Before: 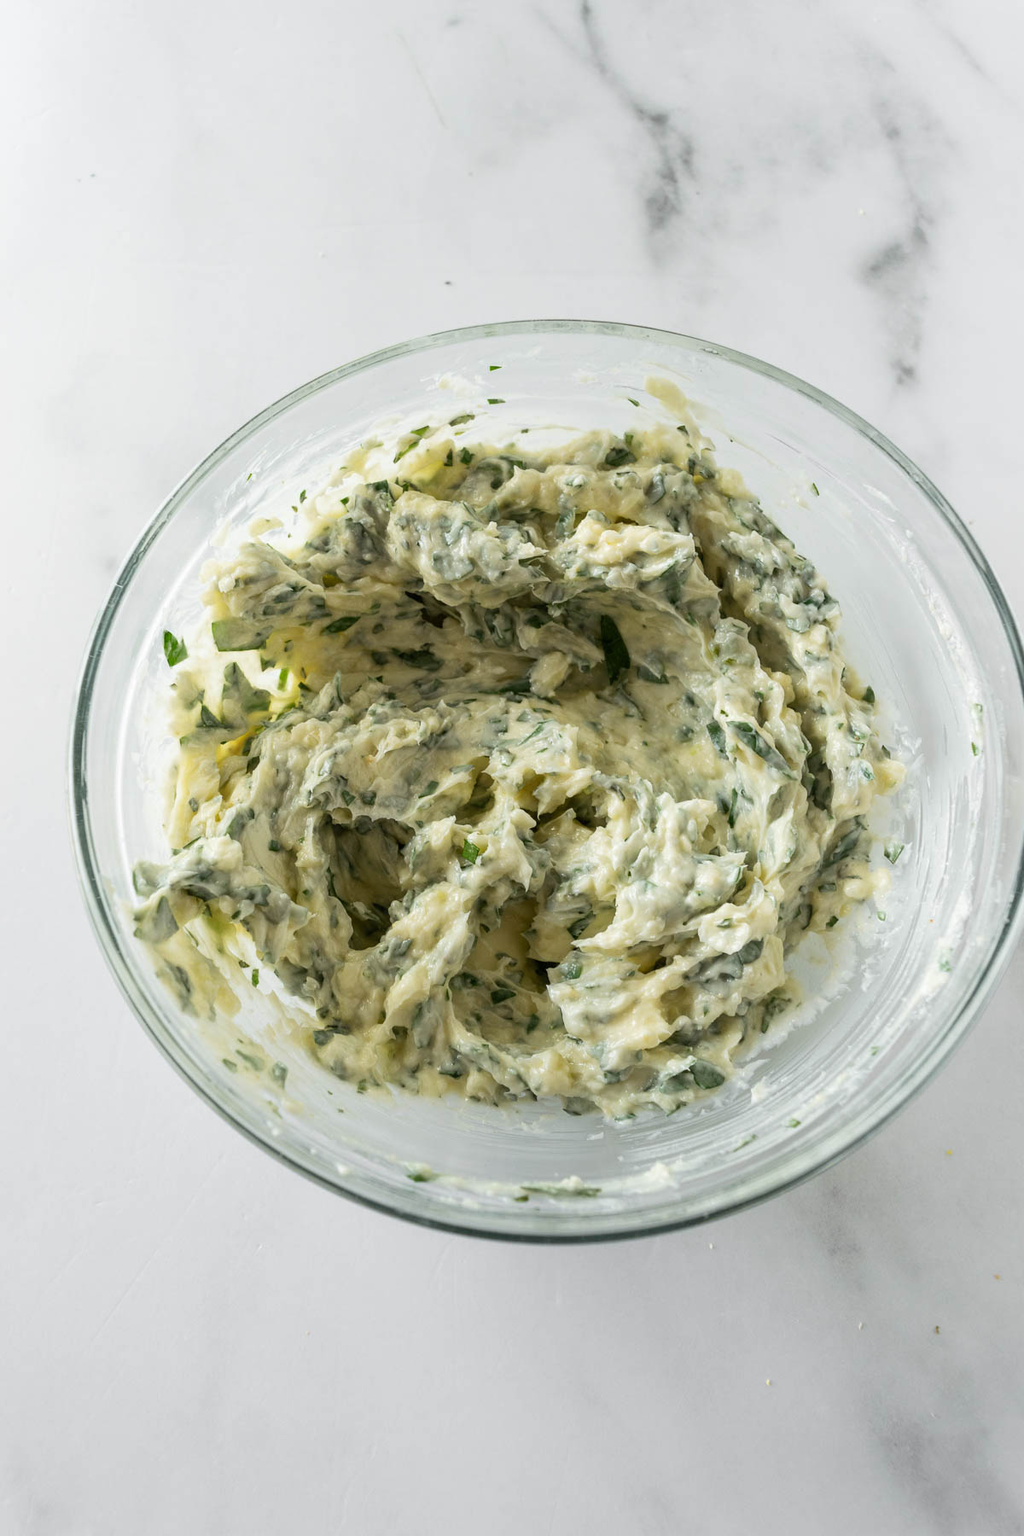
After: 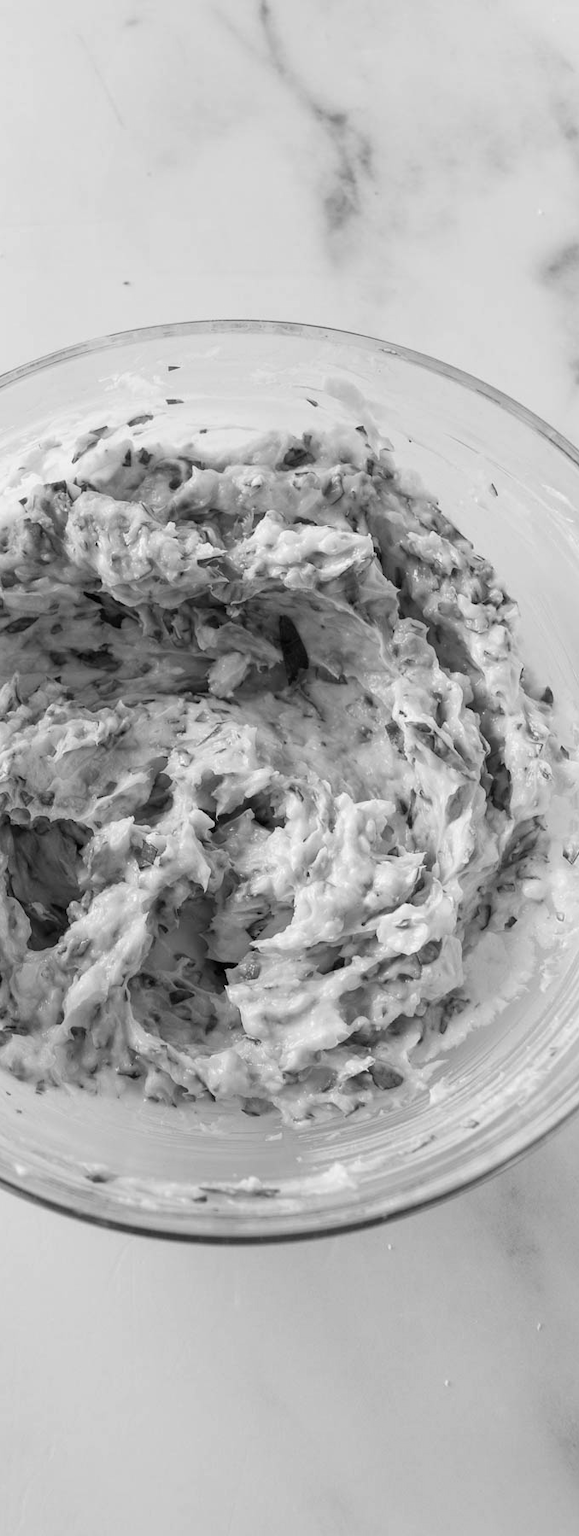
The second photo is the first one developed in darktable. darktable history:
crop: left 31.458%, top 0%, right 11.876%
monochrome: a 32, b 64, size 2.3
